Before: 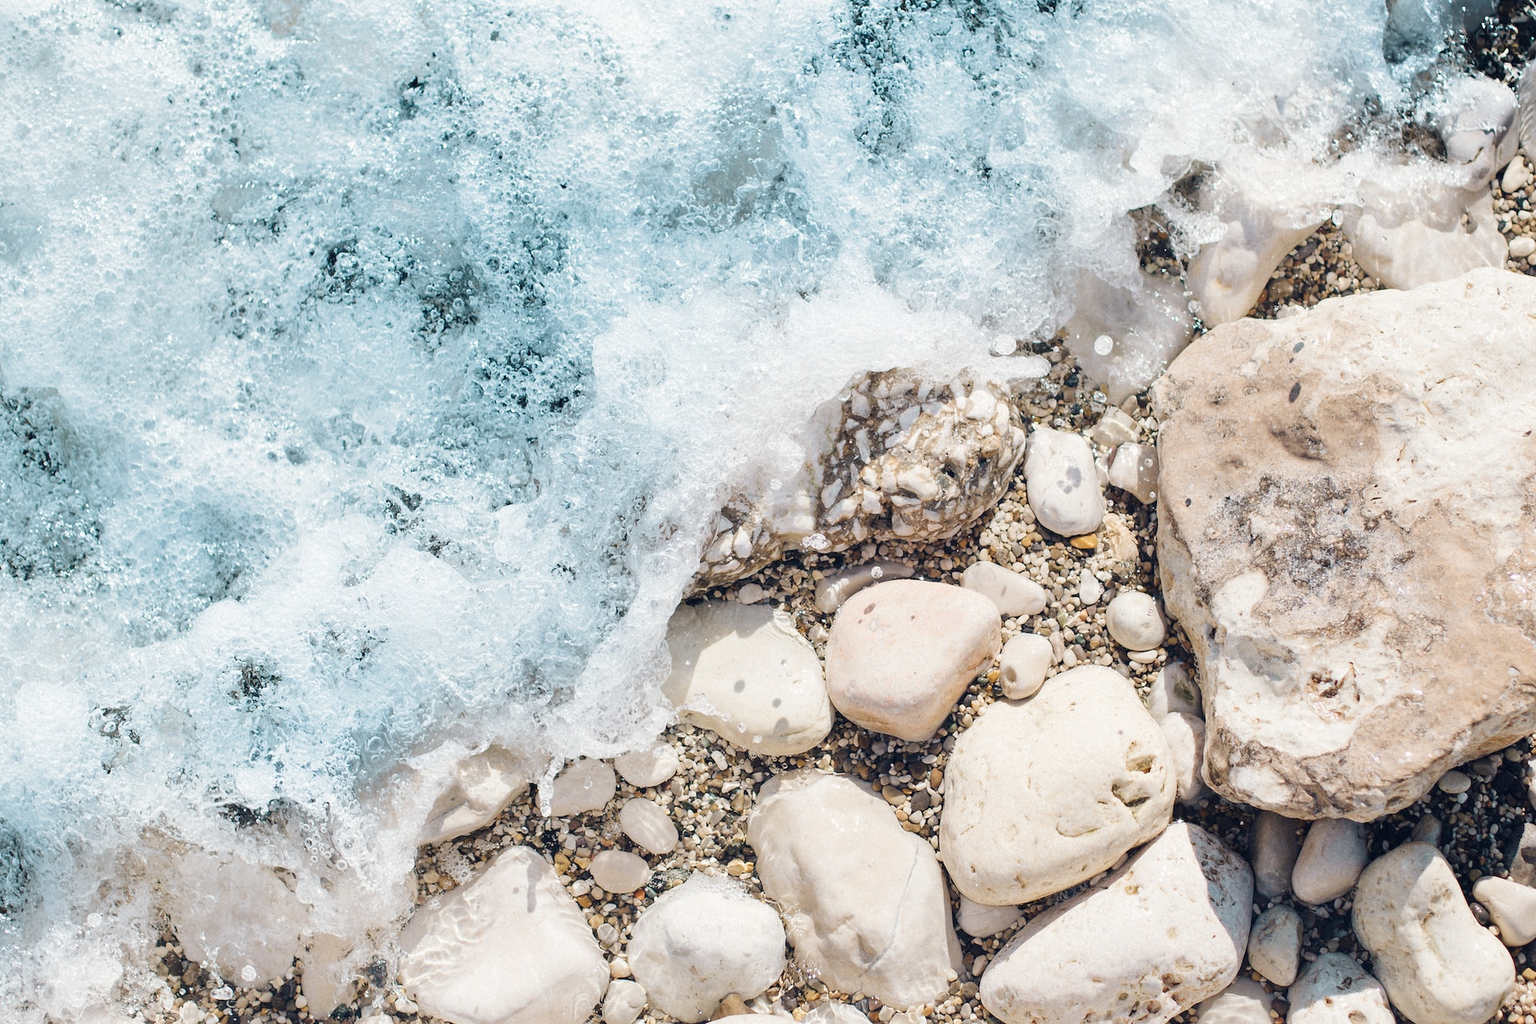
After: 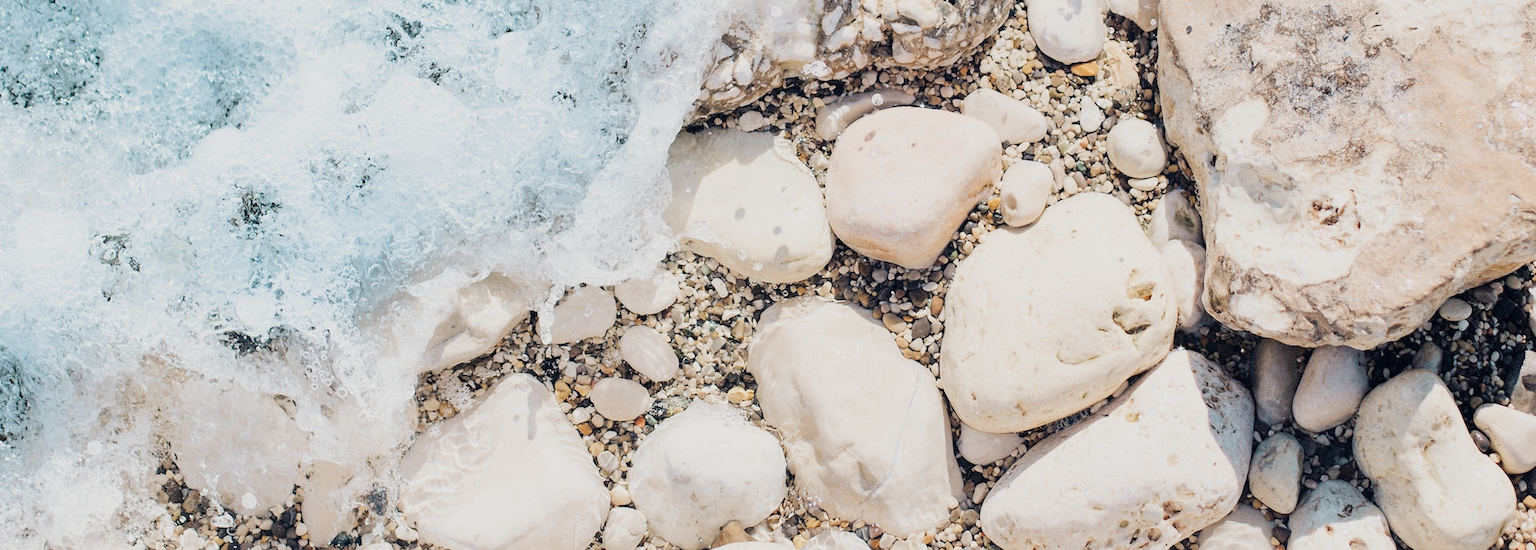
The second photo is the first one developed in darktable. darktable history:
filmic rgb: black relative exposure -7.65 EV, white relative exposure 4.56 EV, hardness 3.61
crop and rotate: top 46.237%
exposure: exposure 0.564 EV, compensate highlight preservation false
